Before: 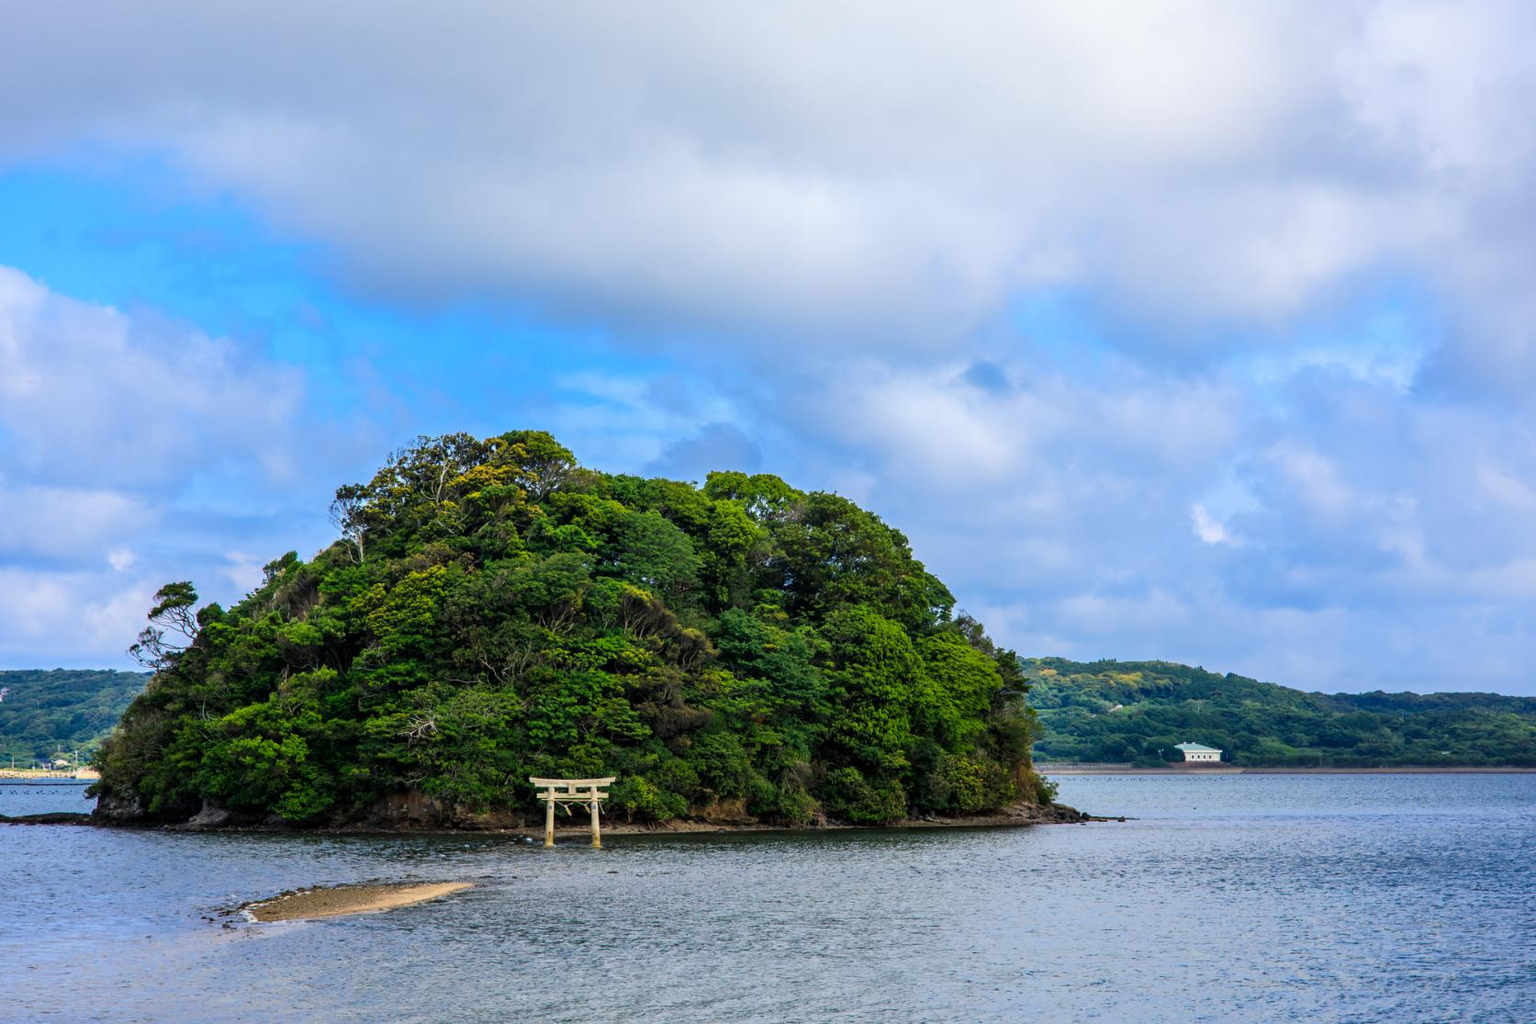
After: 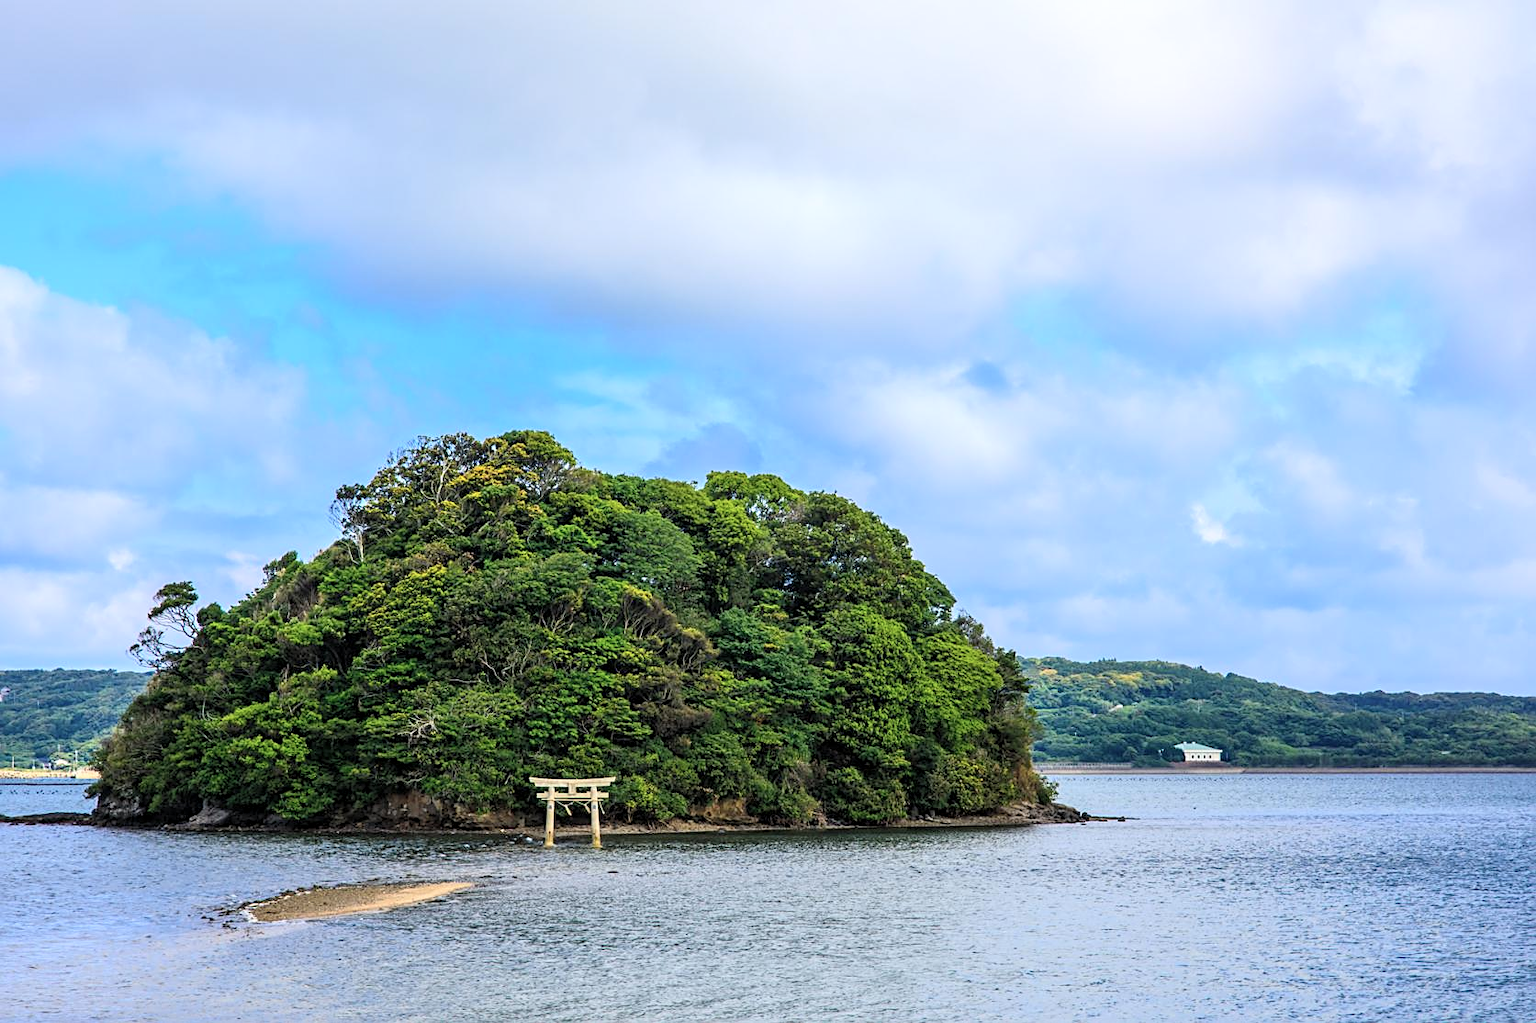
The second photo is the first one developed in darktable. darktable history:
contrast brightness saturation: contrast 0.14, brightness 0.21
local contrast: highlights 100%, shadows 100%, detail 120%, midtone range 0.2
sharpen: on, module defaults
